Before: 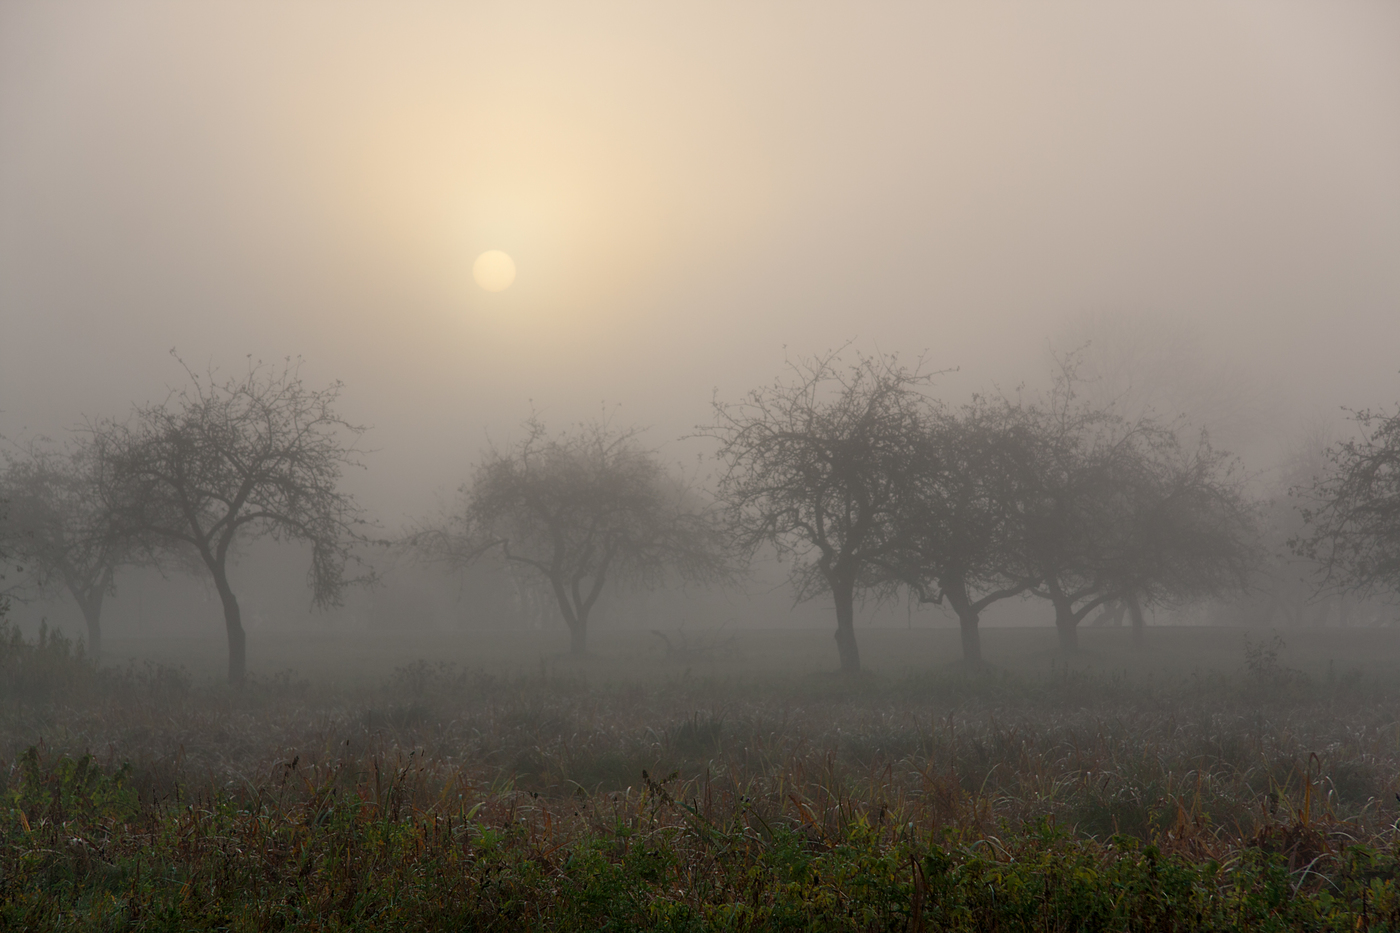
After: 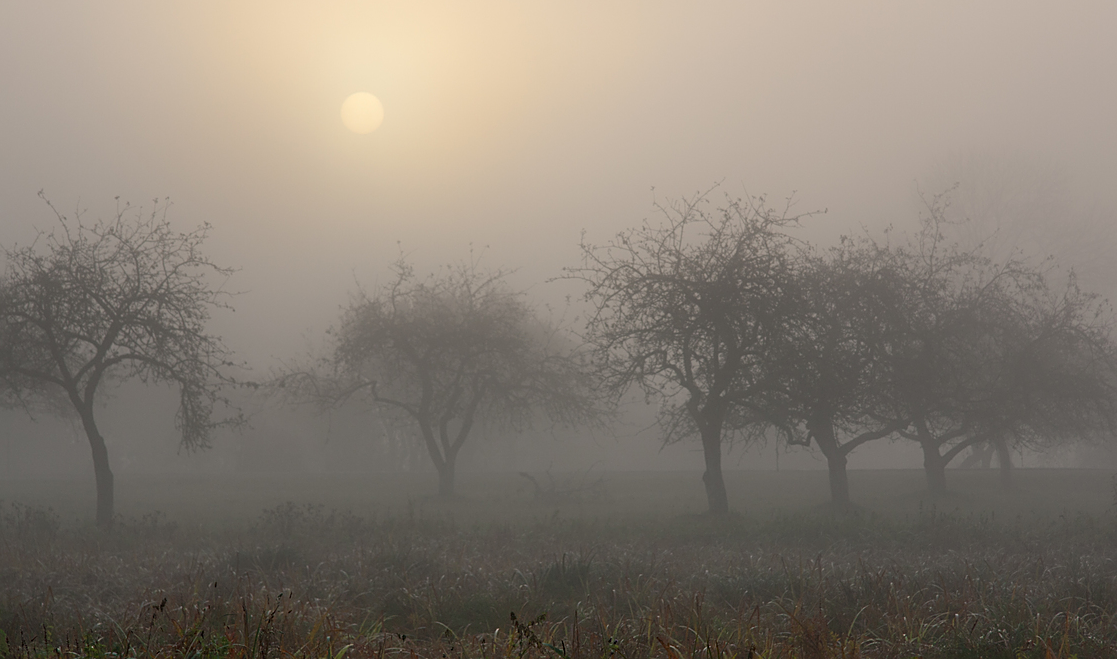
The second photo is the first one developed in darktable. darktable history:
sharpen: on, module defaults
crop: left 9.43%, top 16.976%, right 10.77%, bottom 12.3%
